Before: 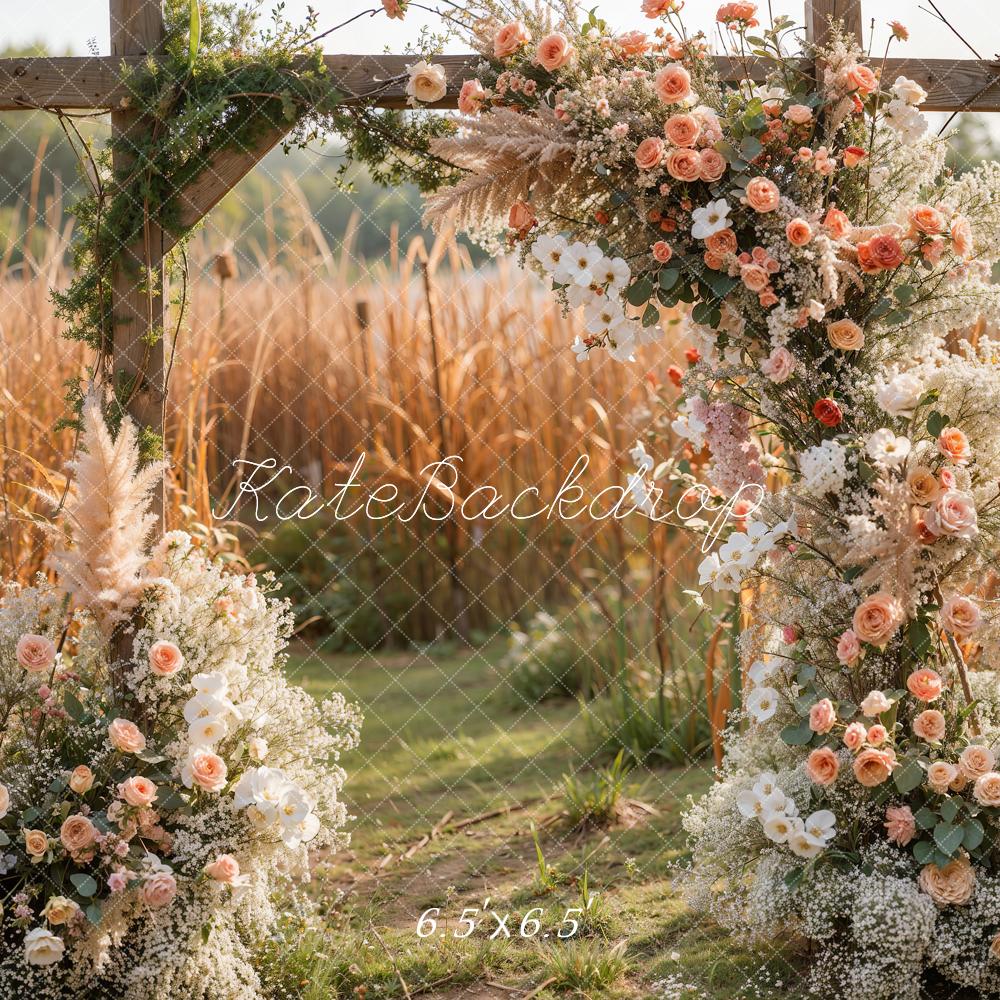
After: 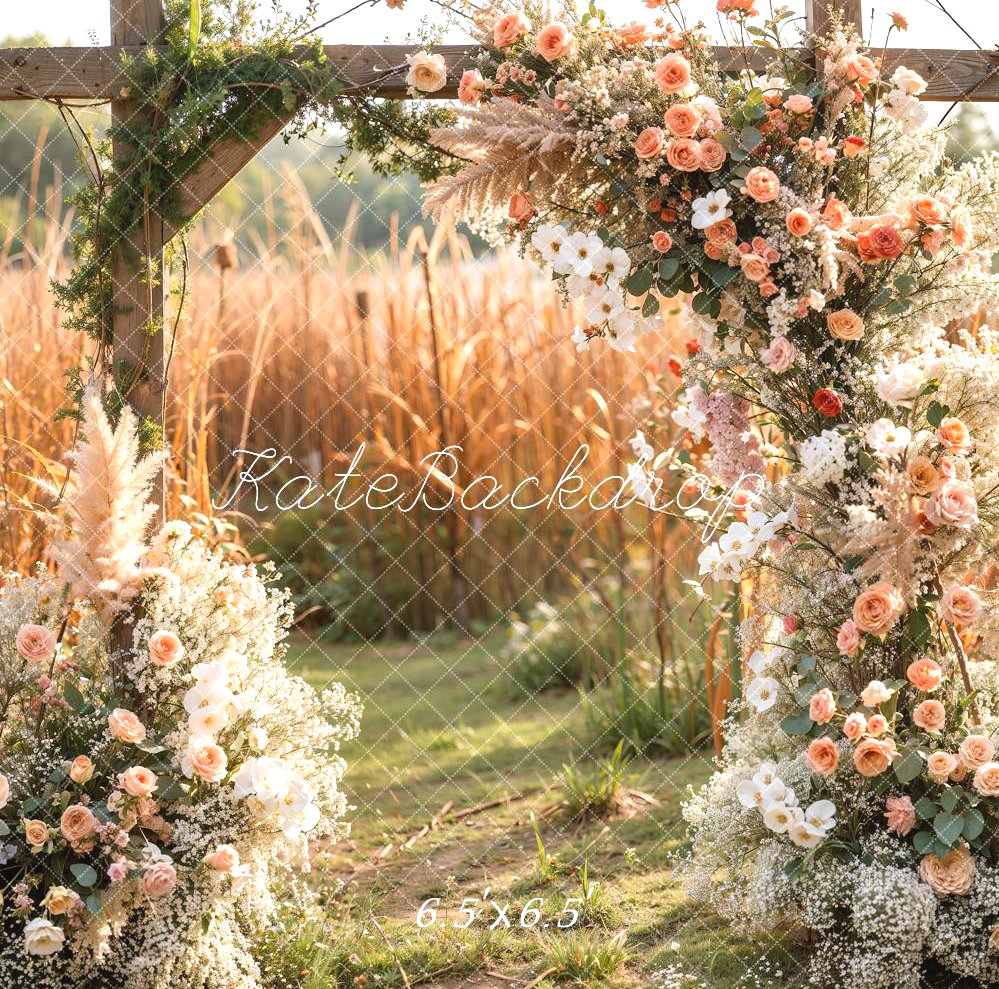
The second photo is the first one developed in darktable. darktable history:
crop: top 1.049%, right 0.001%
exposure: black level correction -0.002, exposure 0.54 EV, compensate highlight preservation false
